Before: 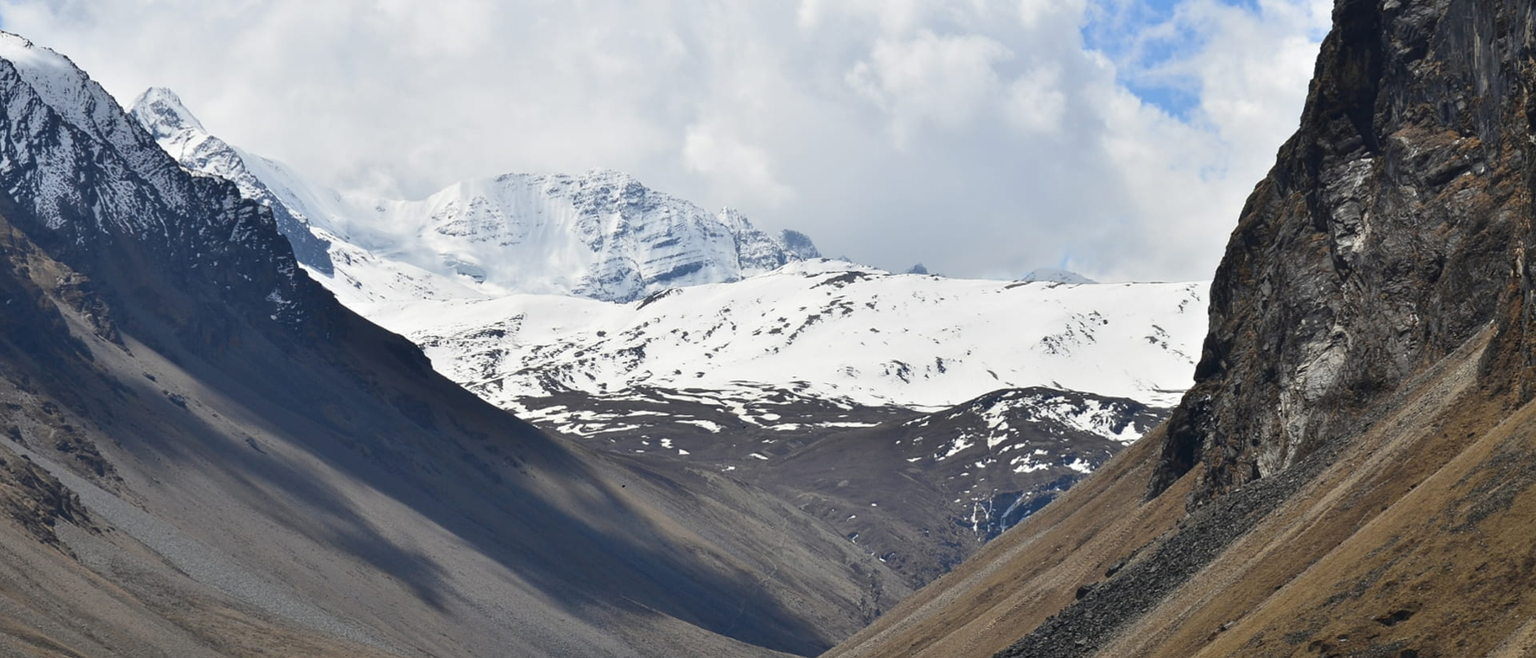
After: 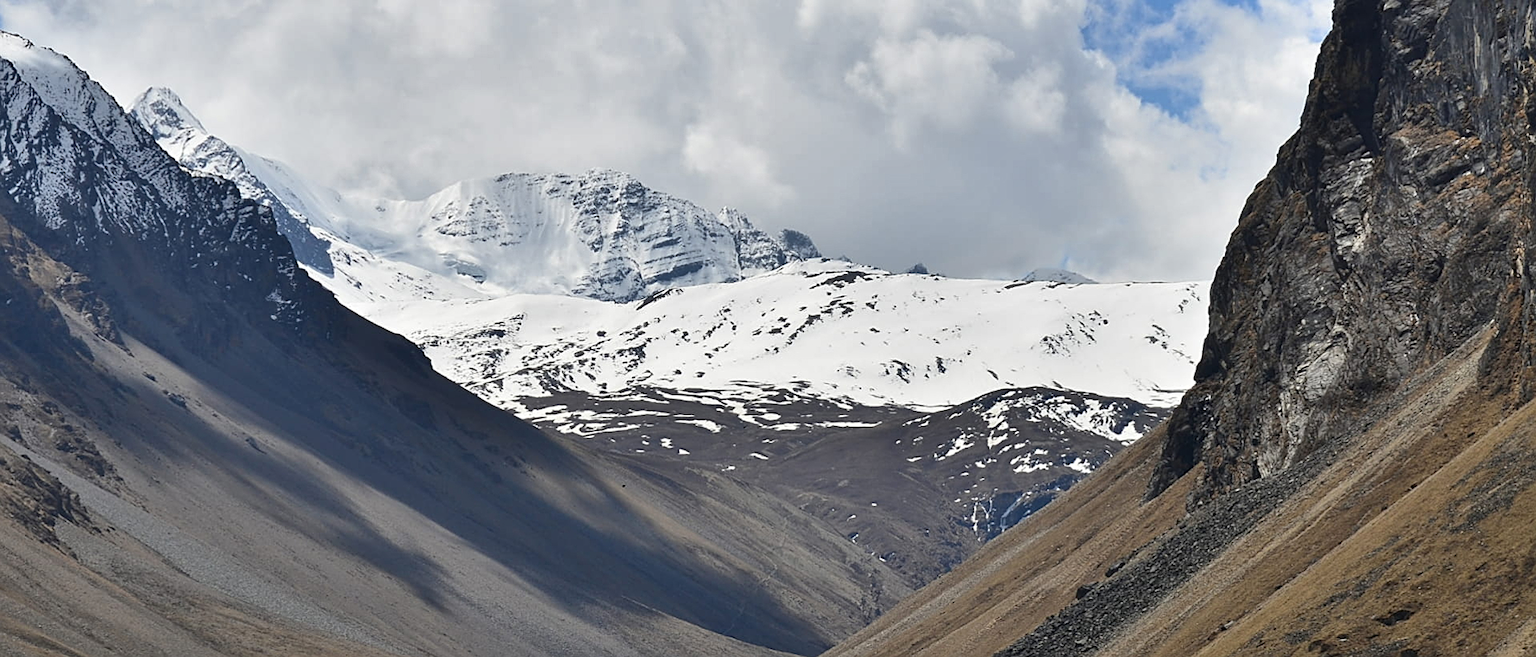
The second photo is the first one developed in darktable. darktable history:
shadows and highlights: highlights color adjustment 0%, low approximation 0.01, soften with gaussian
sharpen: on, module defaults
